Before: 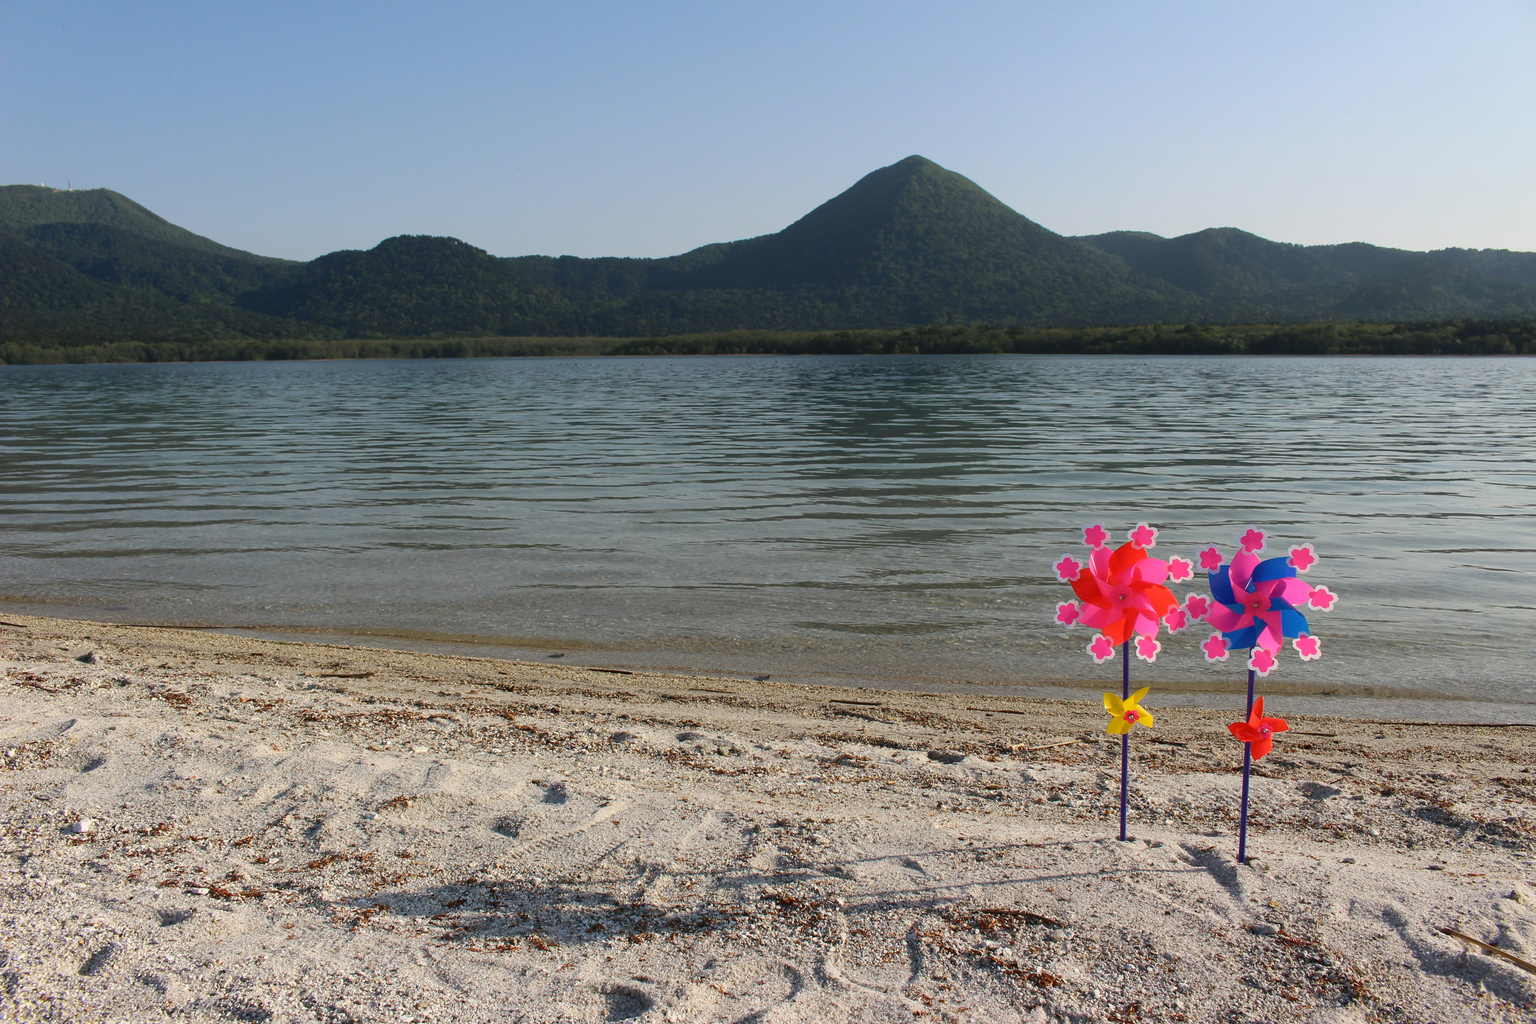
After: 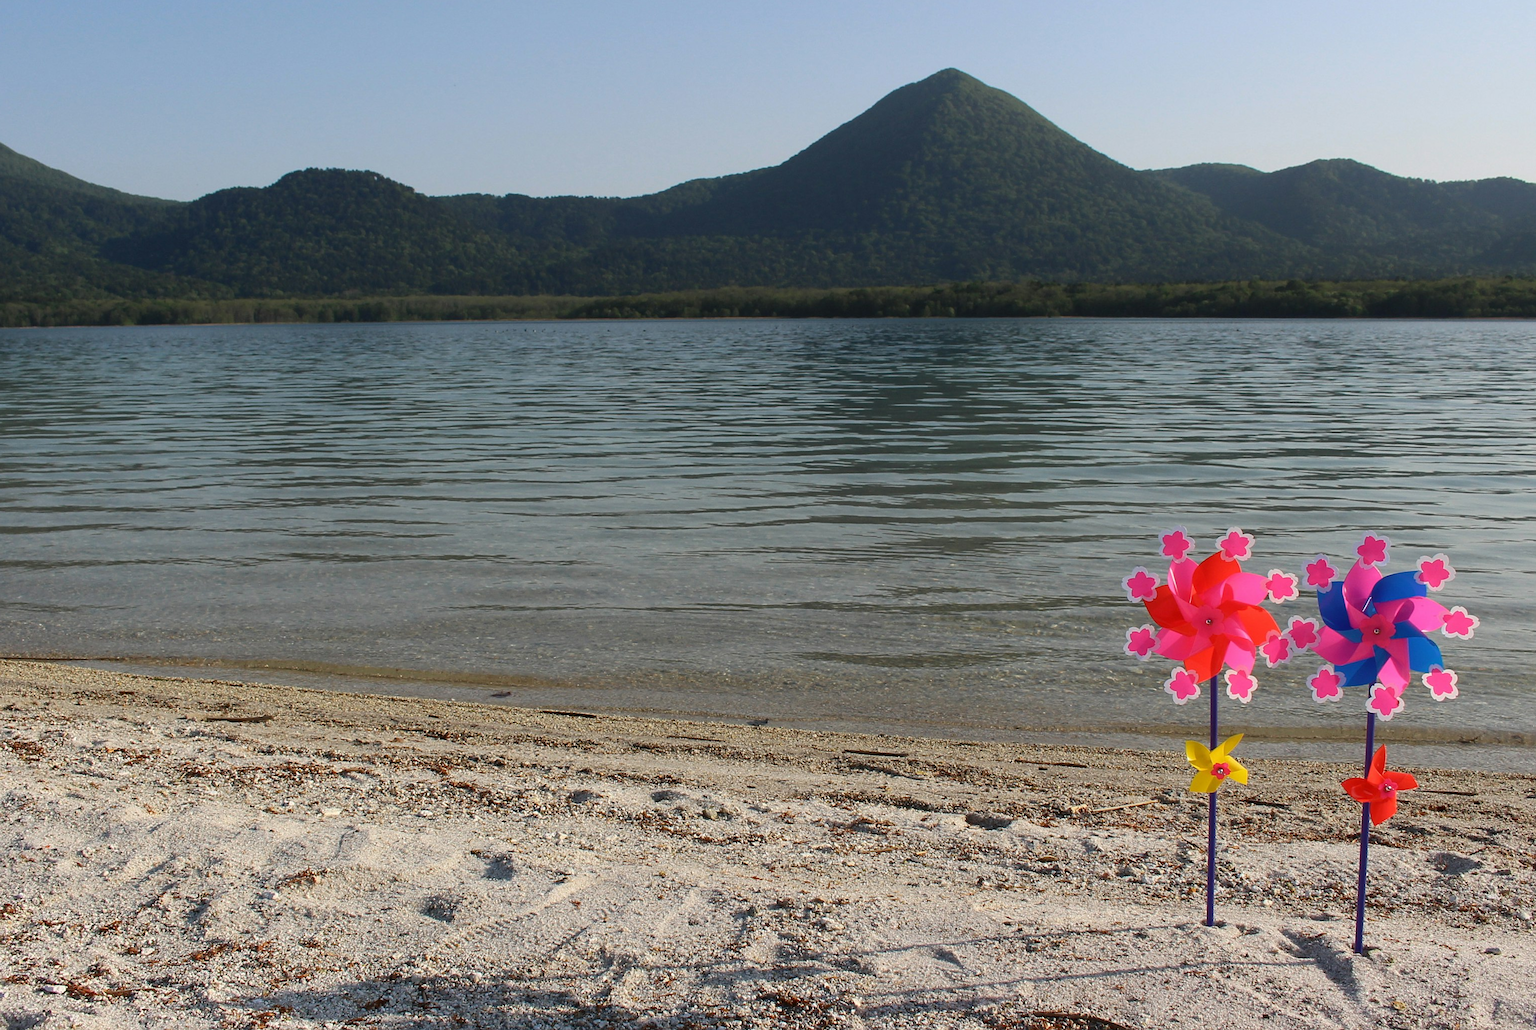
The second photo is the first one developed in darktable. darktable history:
crop and rotate: left 10.179%, top 9.856%, right 9.885%, bottom 9.736%
sharpen: amount 0.213
